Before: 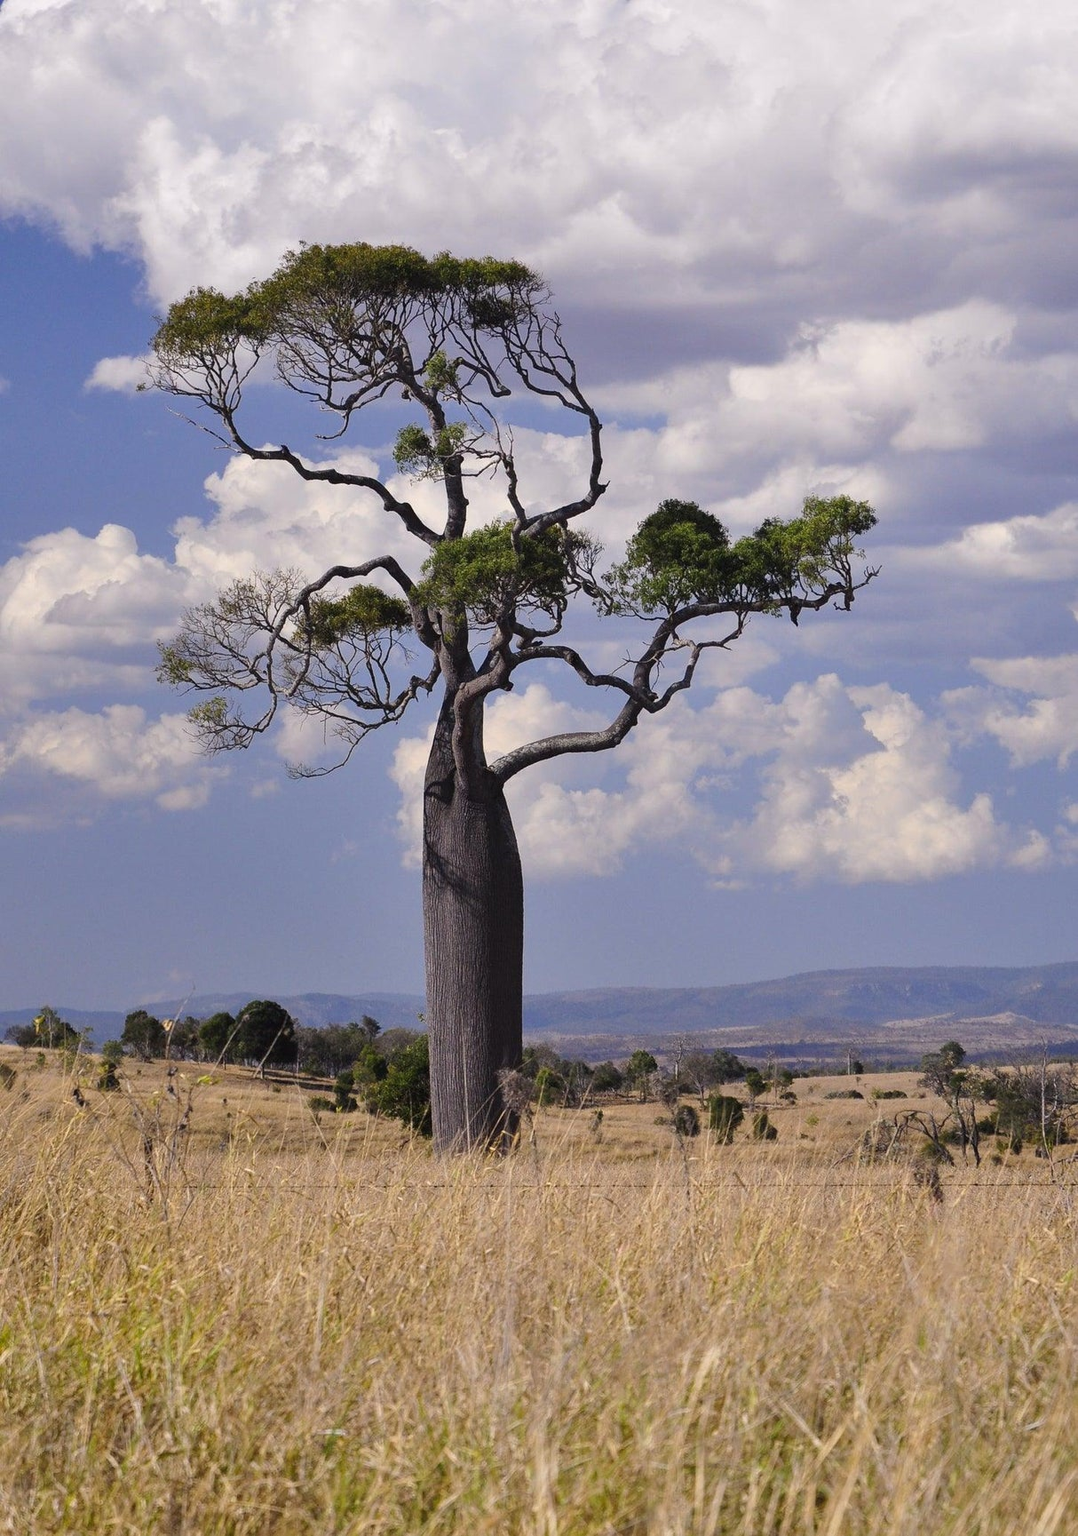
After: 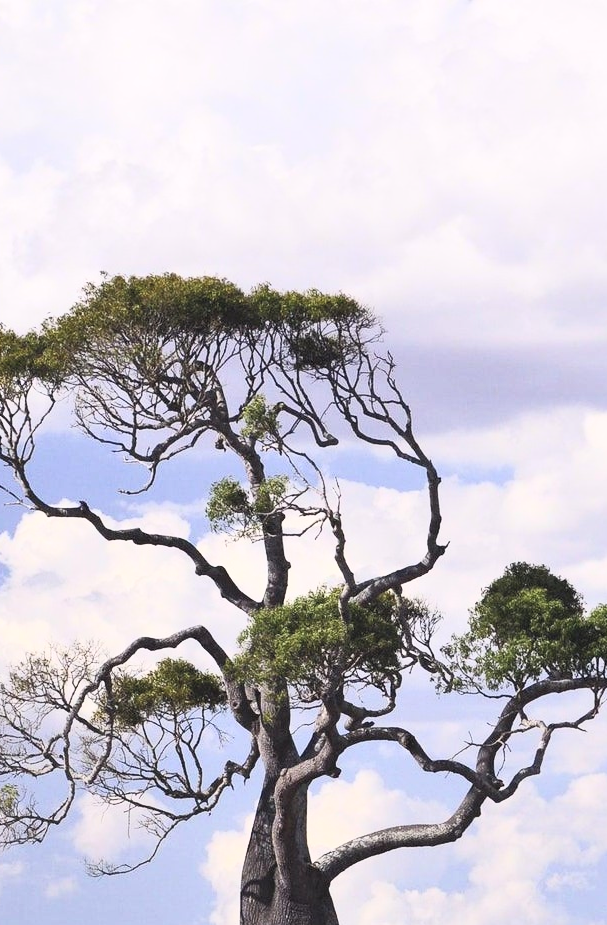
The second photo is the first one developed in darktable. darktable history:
rgb levels: preserve colors max RGB
crop: left 19.556%, right 30.401%, bottom 46.458%
contrast brightness saturation: contrast 0.39, brightness 0.53
